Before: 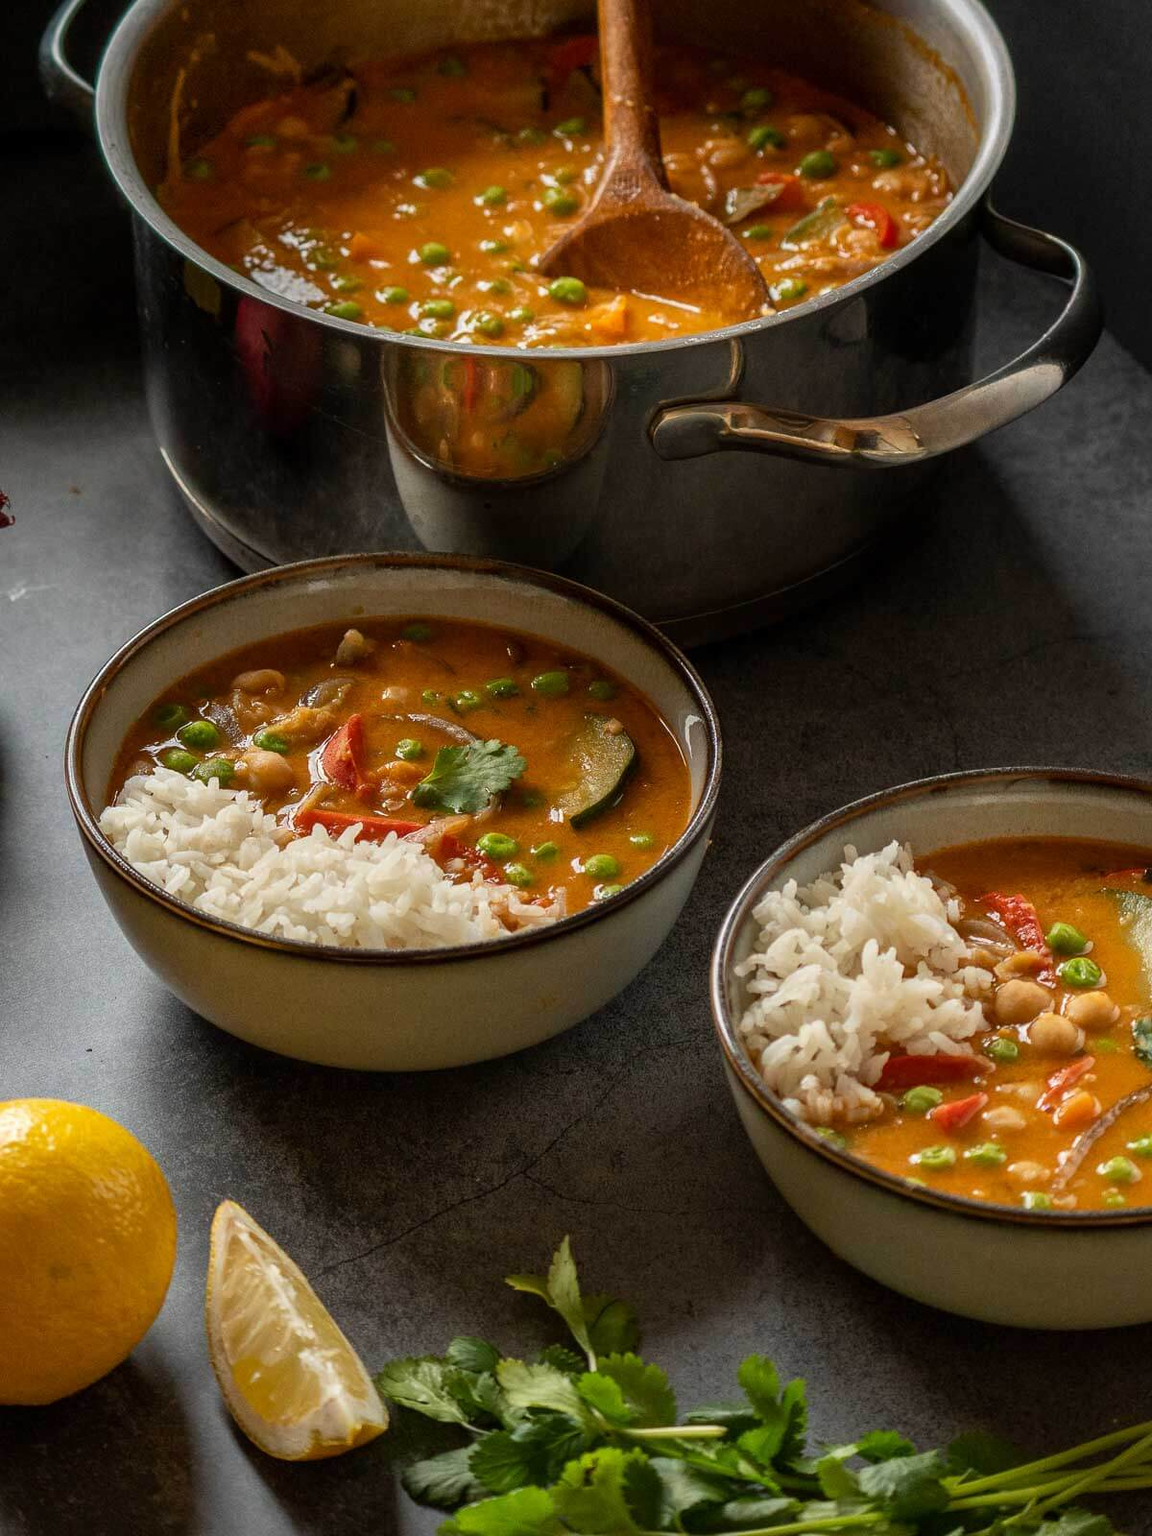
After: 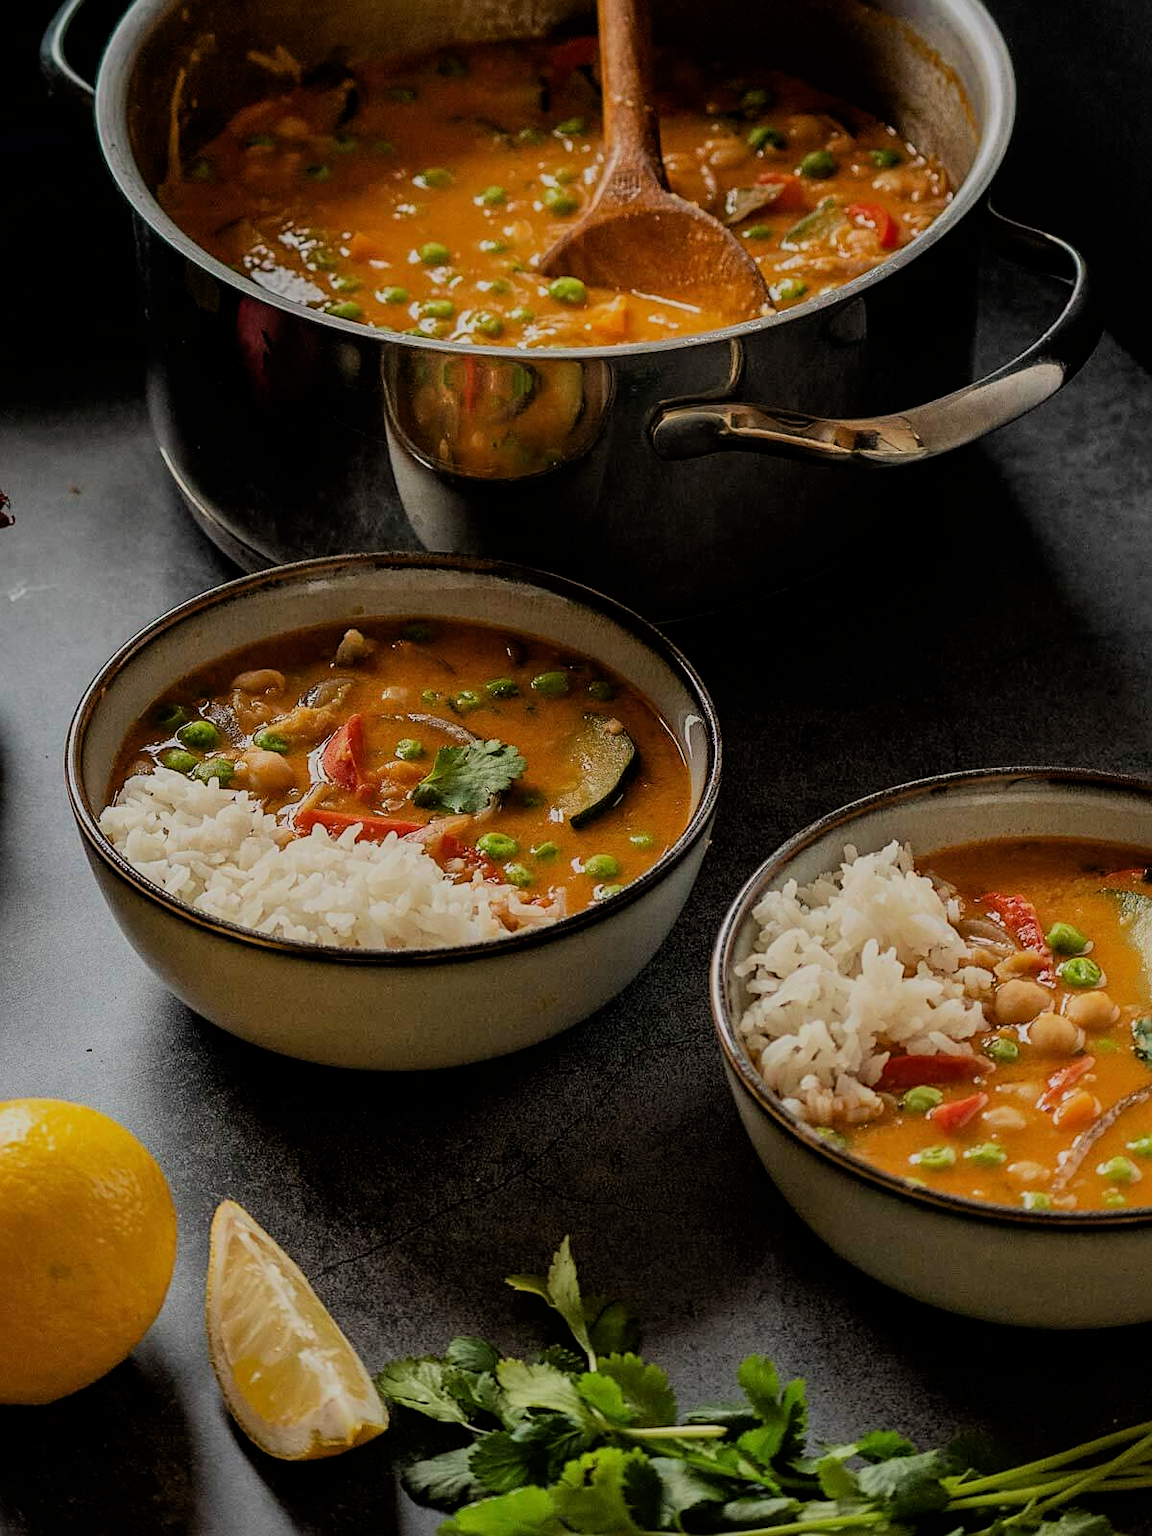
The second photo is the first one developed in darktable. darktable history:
sharpen: on, module defaults
filmic rgb: black relative exposure -6.15 EV, white relative exposure 6.96 EV, hardness 2.23, color science v6 (2022)
